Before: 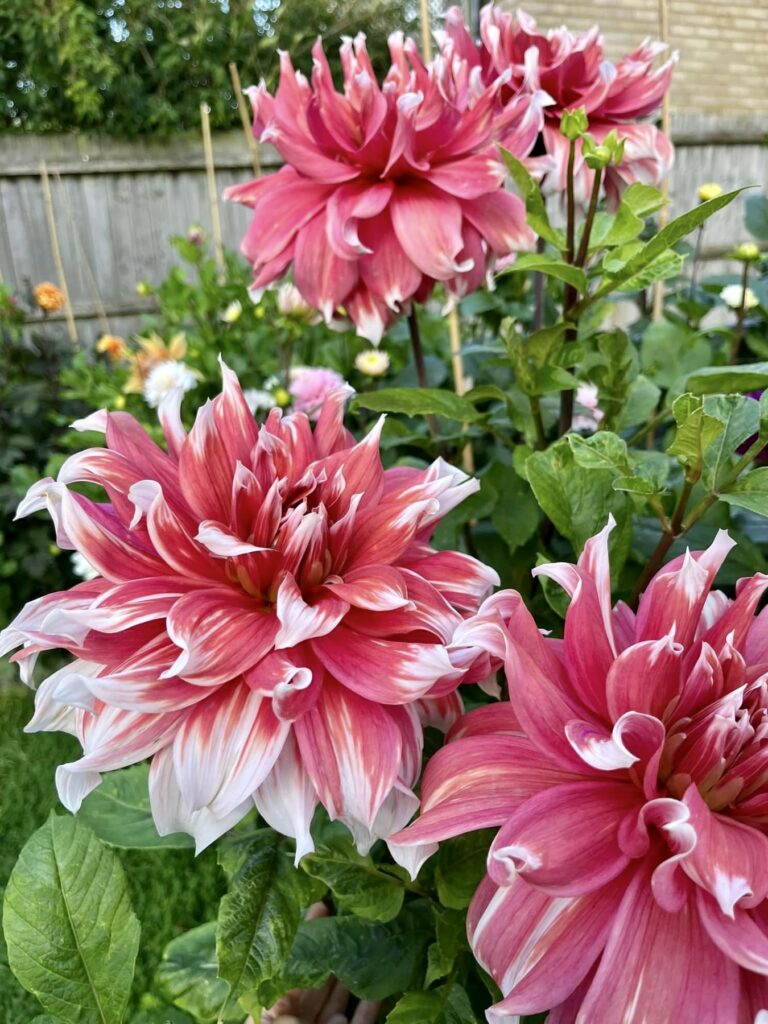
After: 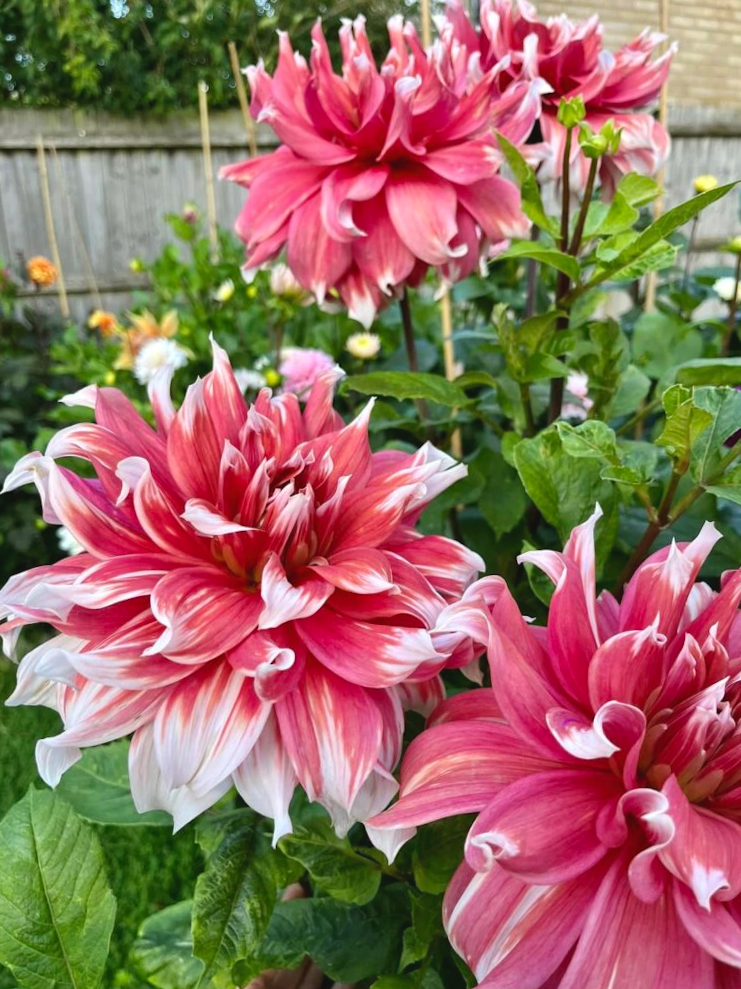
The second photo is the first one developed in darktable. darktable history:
crop and rotate: angle -1.53°
color balance rgb: power › chroma 0.23%, power › hue 60.78°, global offset › luminance 0.505%, perceptual saturation grading › global saturation 0.037%
